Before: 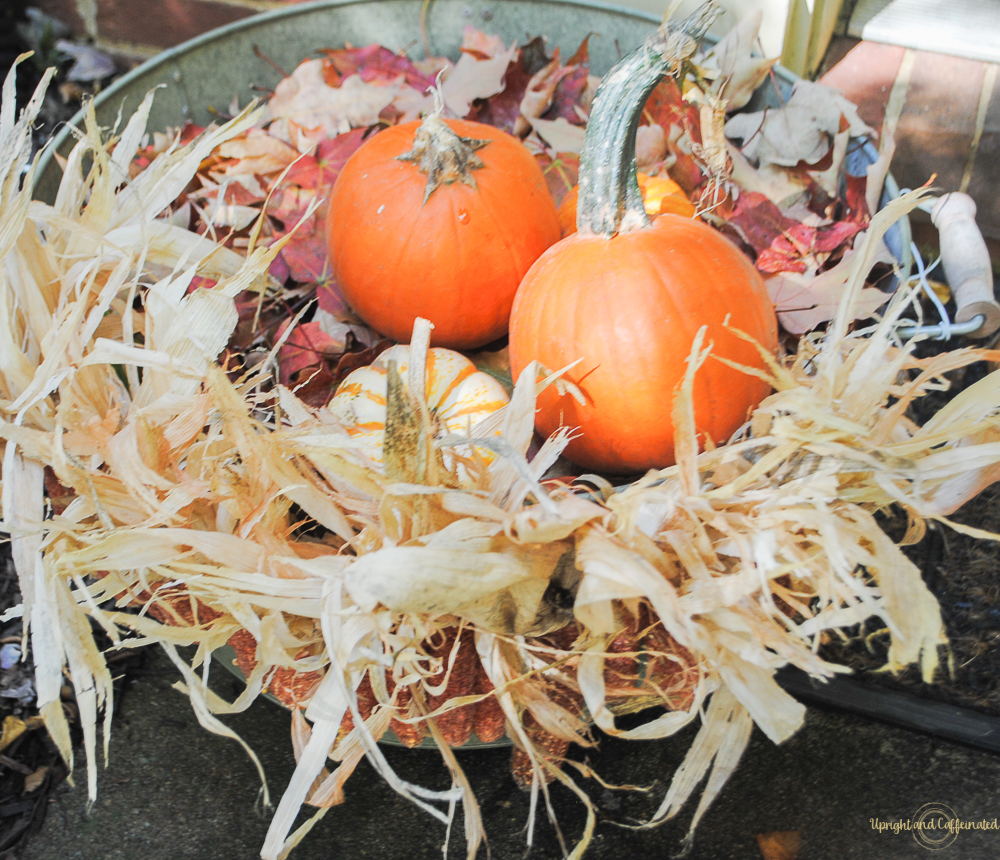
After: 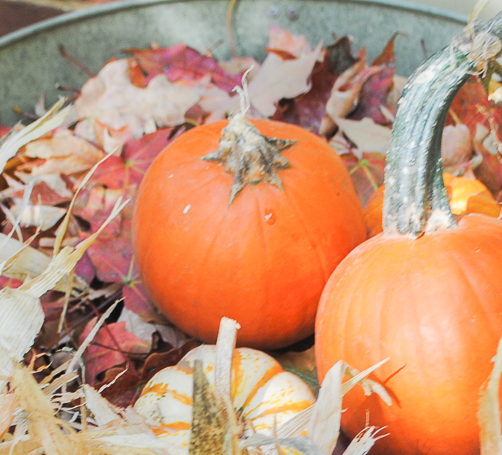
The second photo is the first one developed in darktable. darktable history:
crop: left 19.411%, right 30.36%, bottom 47.029%
